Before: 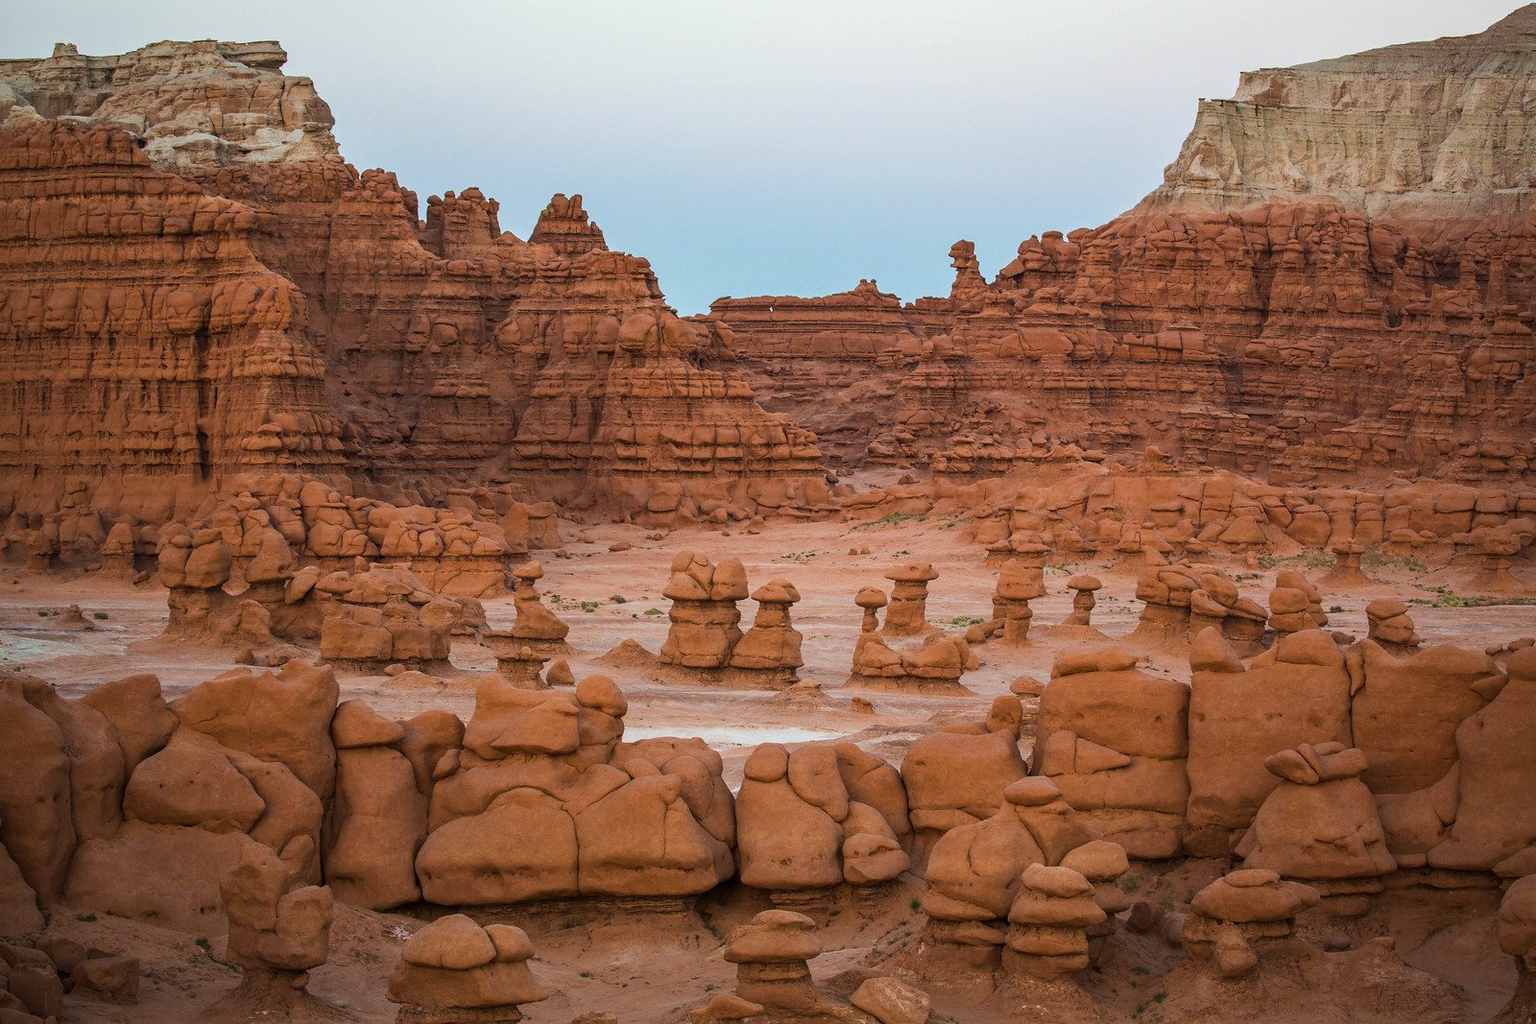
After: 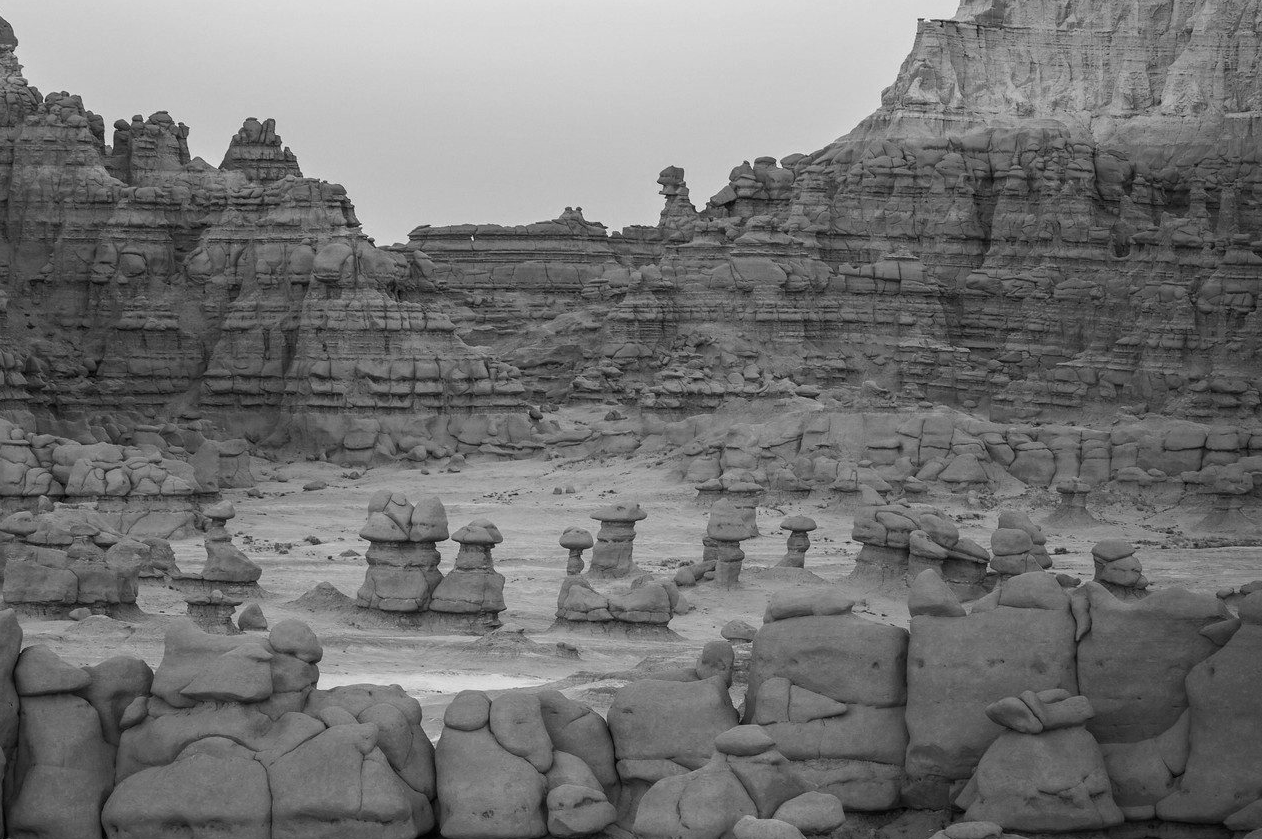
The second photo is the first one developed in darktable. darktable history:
crop and rotate: left 20.74%, top 7.912%, right 0.375%, bottom 13.378%
monochrome: a 32, b 64, size 2.3
